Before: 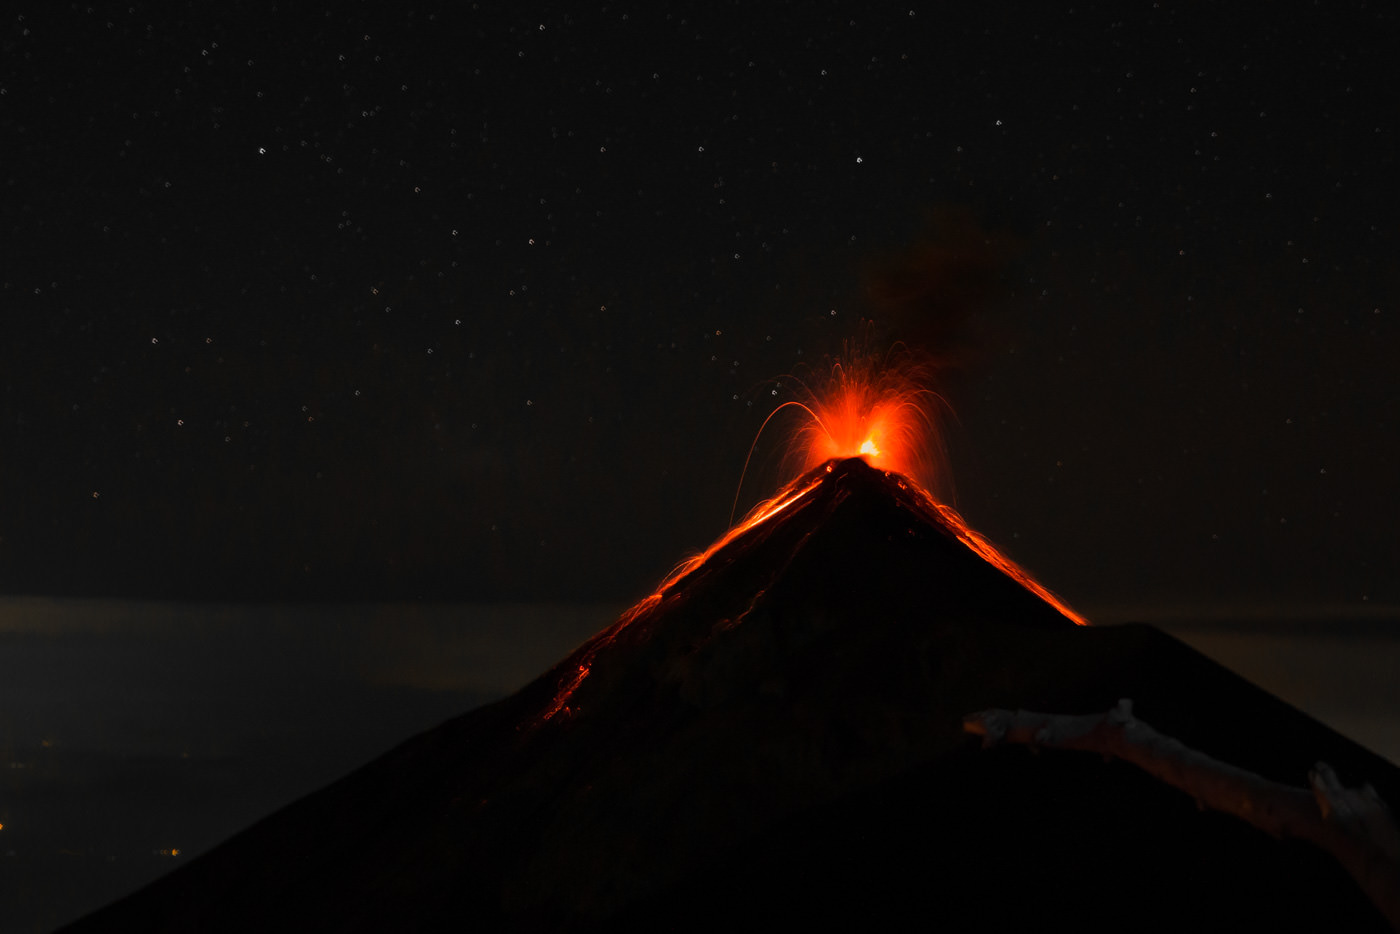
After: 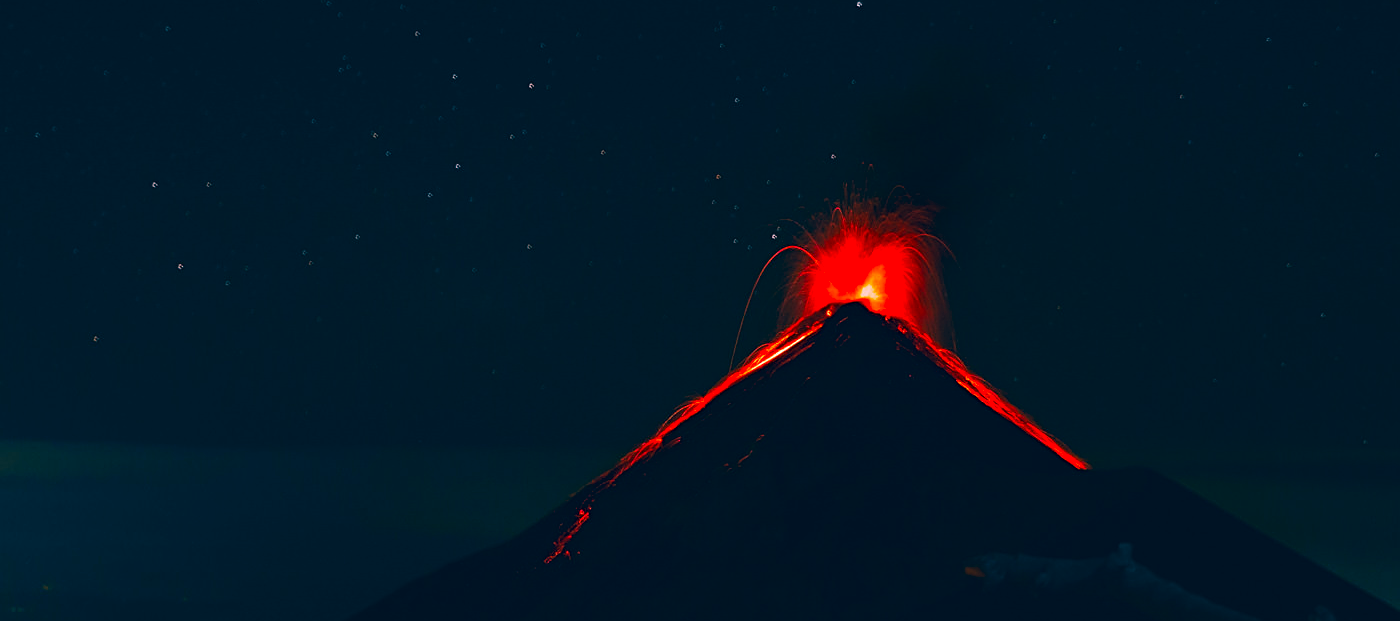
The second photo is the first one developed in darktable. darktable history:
crop: top 16.727%, bottom 16.727%
color correction: highlights a* 17.03, highlights b* 0.205, shadows a* -15.38, shadows b* -14.56, saturation 1.5
sharpen: amount 0.575
